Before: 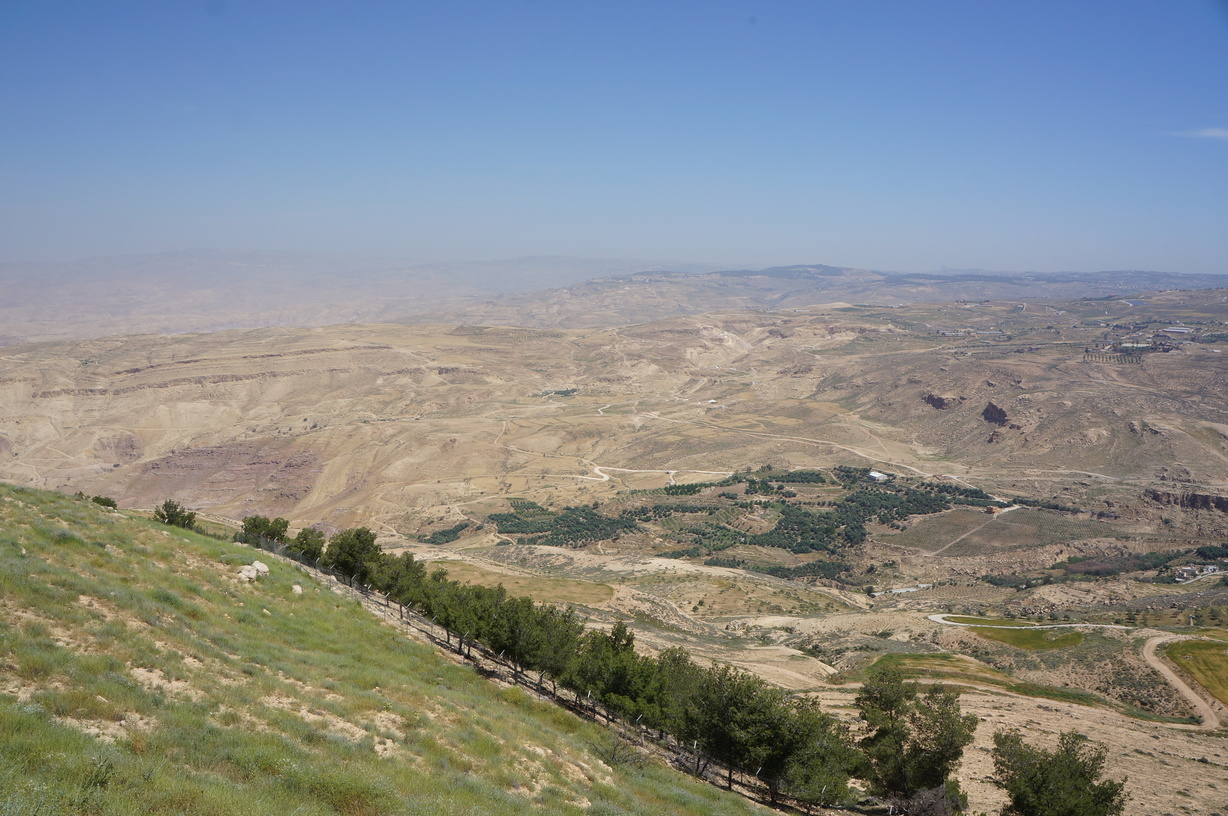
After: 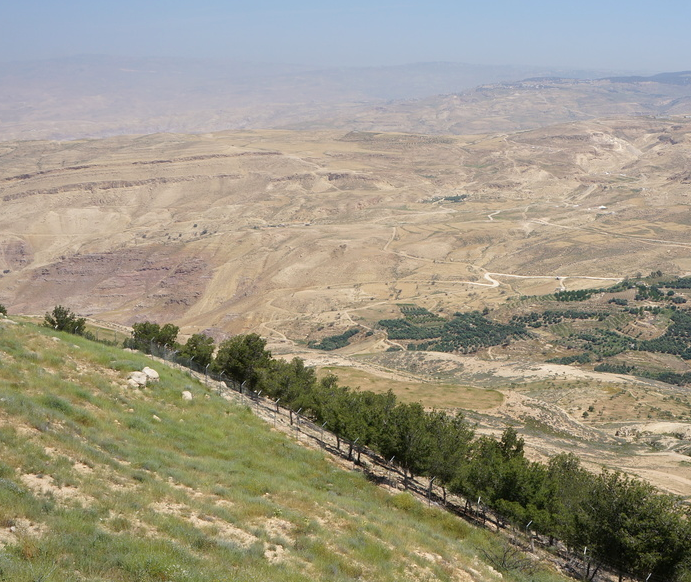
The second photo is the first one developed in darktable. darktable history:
crop: left 8.966%, top 23.852%, right 34.699%, bottom 4.703%
exposure: black level correction 0.001, exposure 0.191 EV, compensate highlight preservation false
